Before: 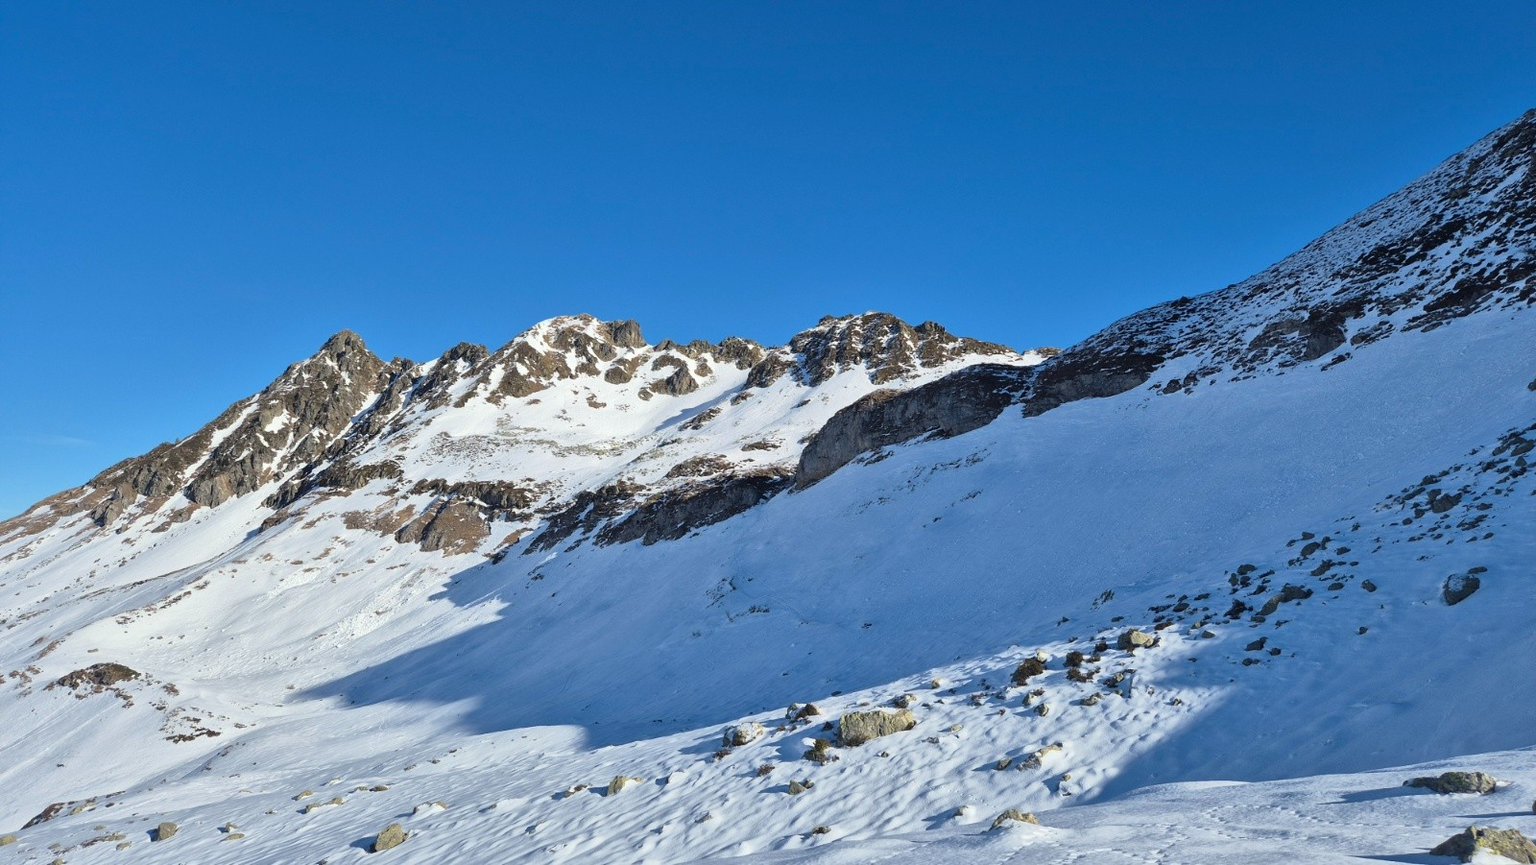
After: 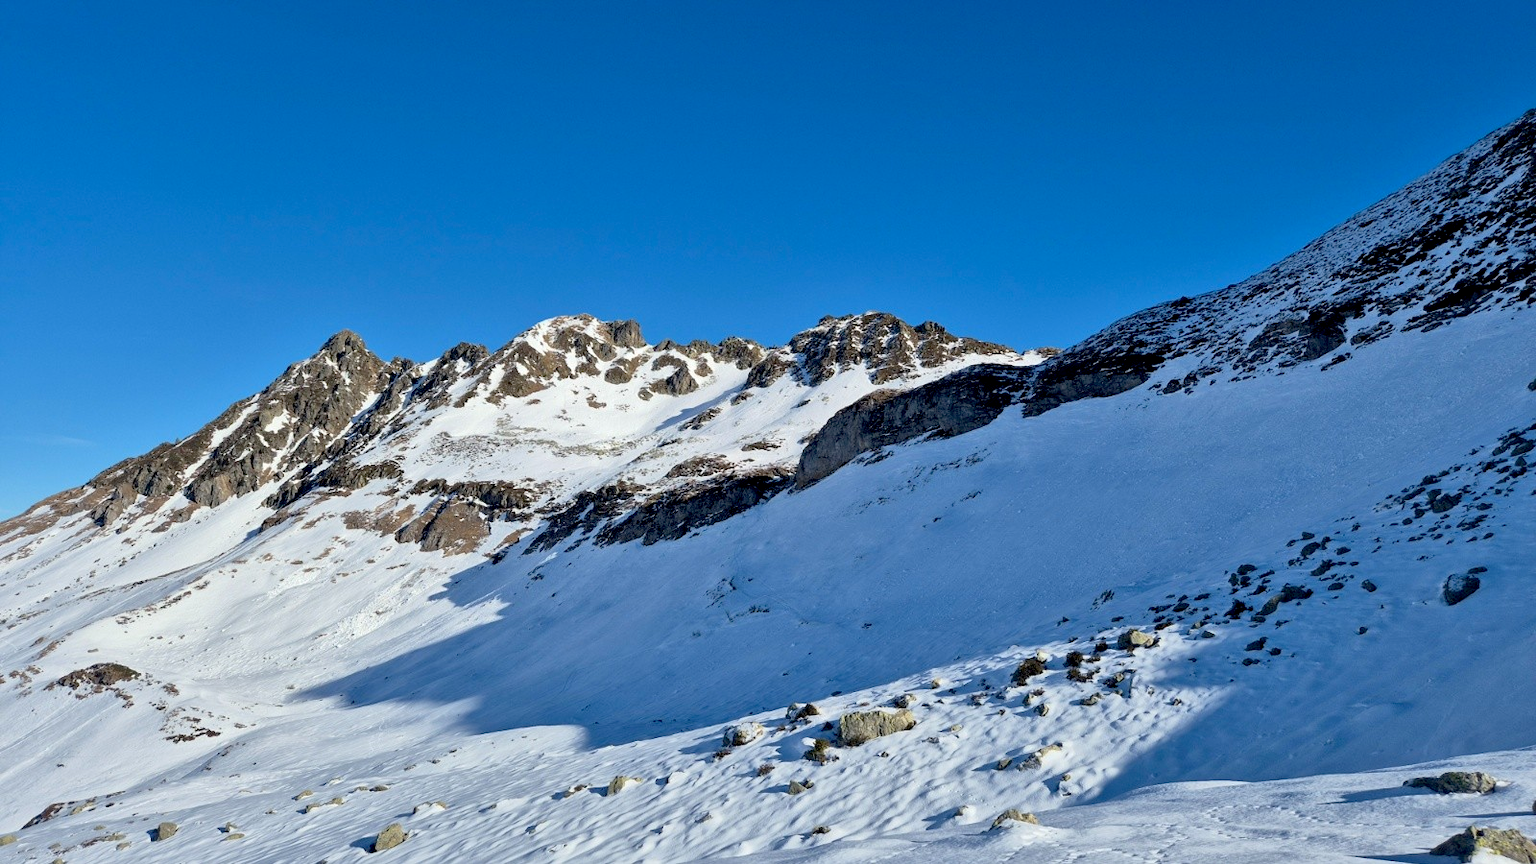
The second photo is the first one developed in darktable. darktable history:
exposure: black level correction 0.017, exposure -0.007 EV, compensate exposure bias true, compensate highlight preservation false
